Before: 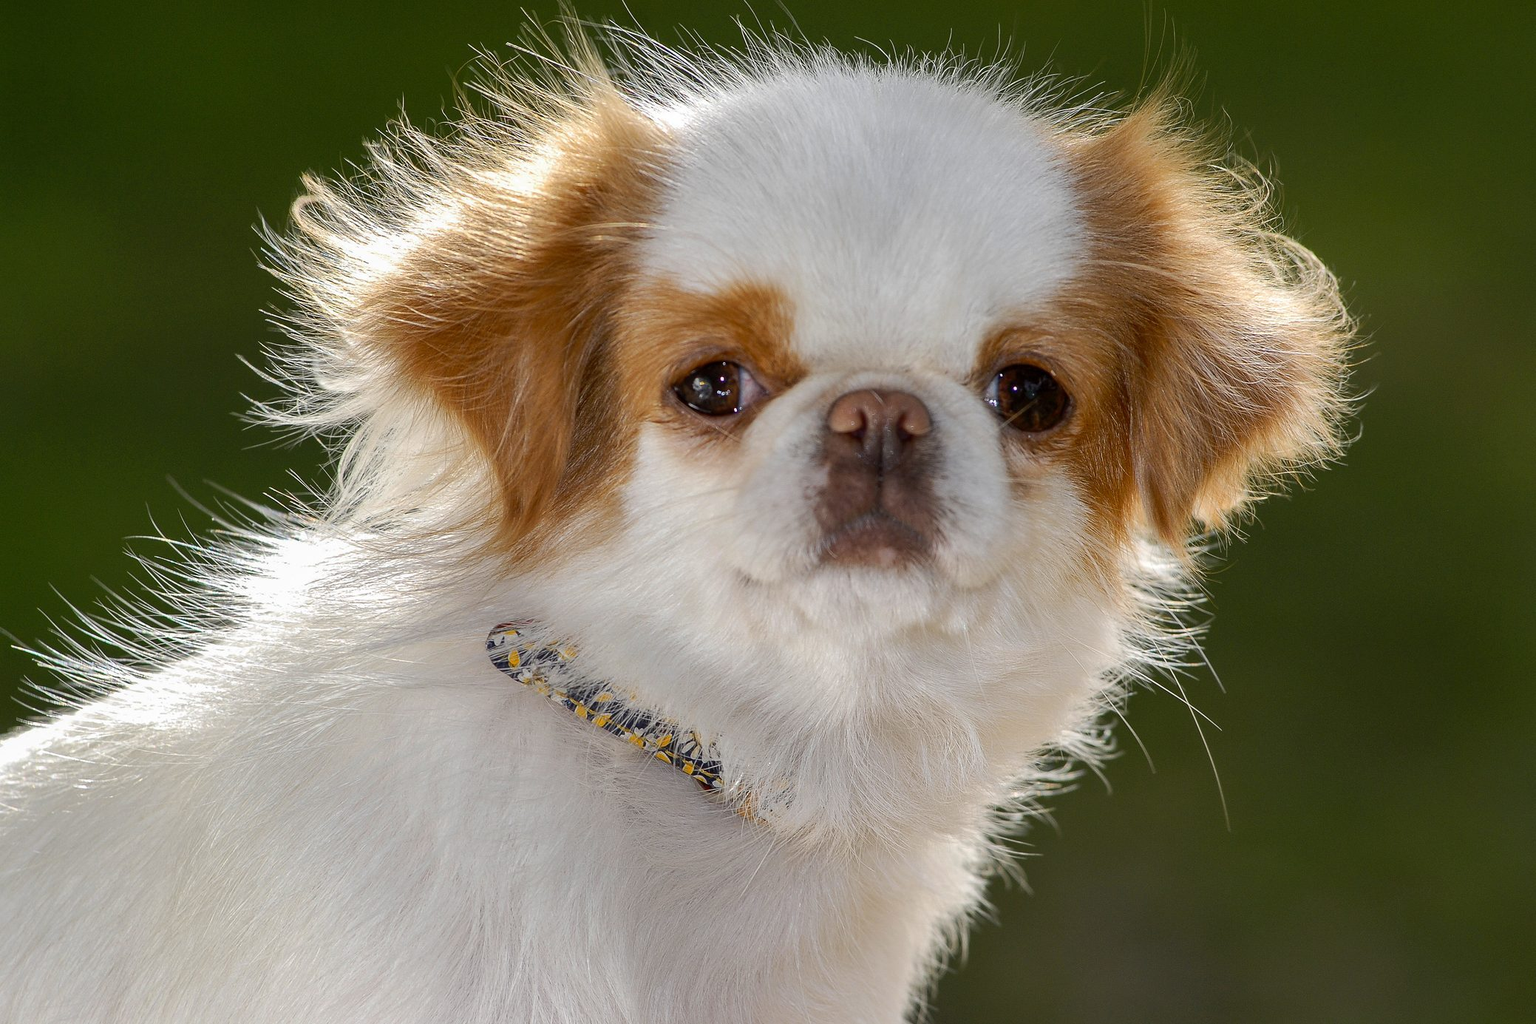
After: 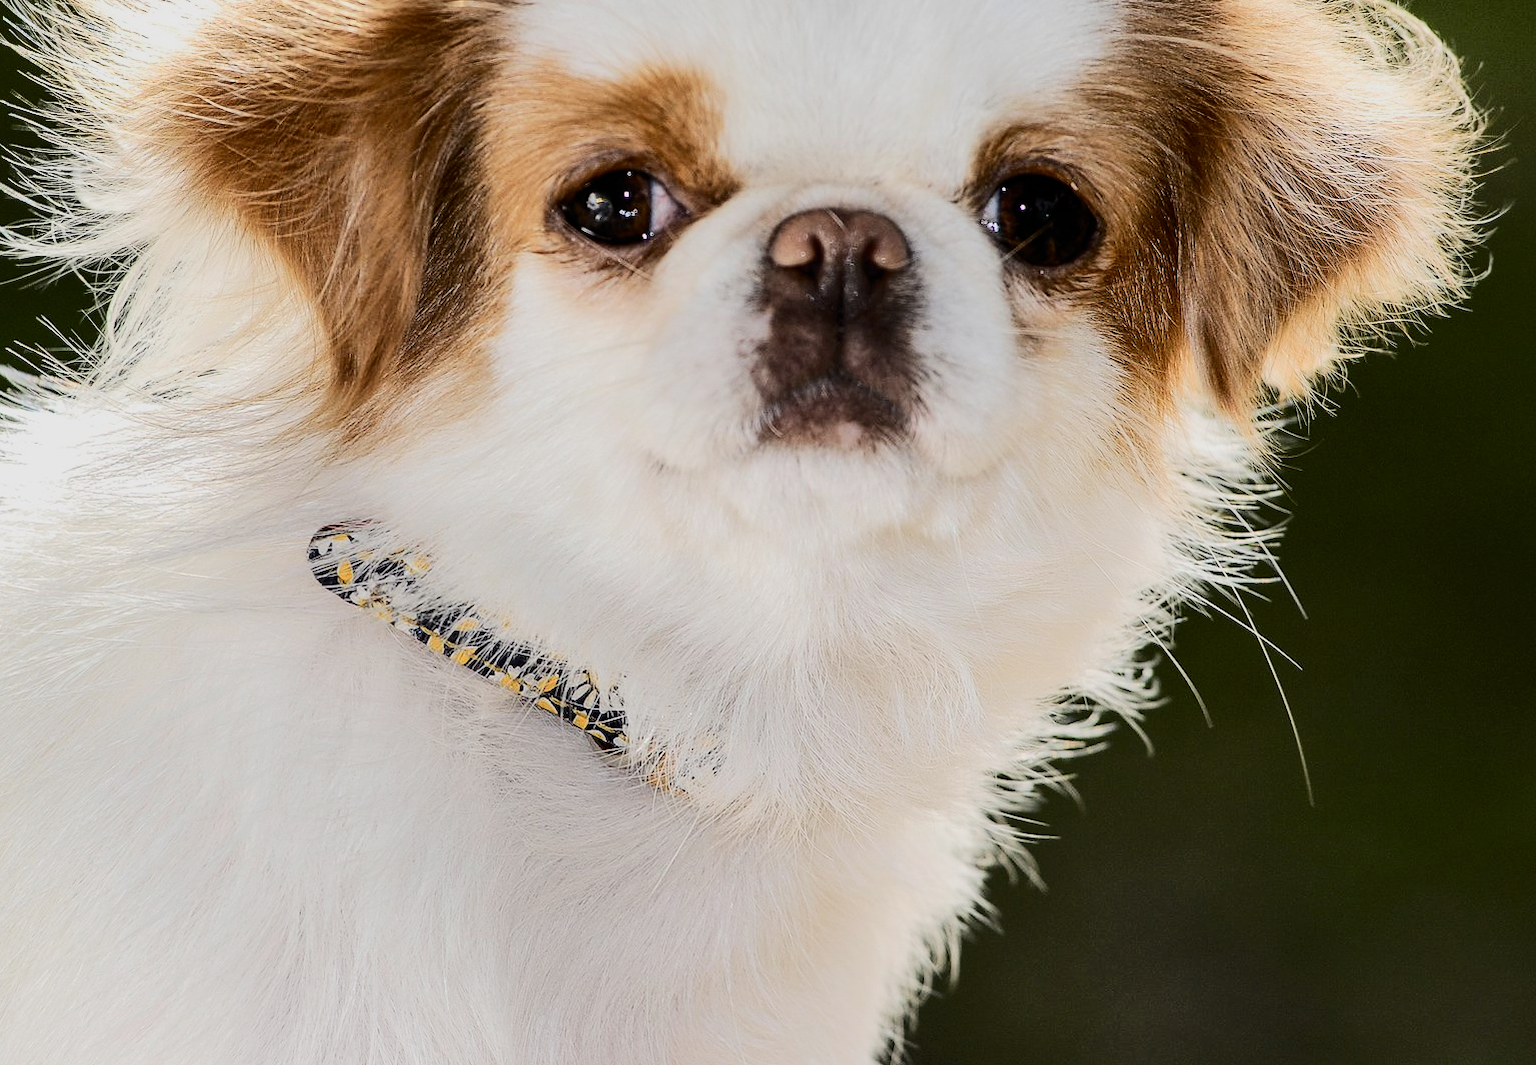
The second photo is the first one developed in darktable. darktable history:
crop: left 16.857%, top 23.023%, right 9.13%
filmic rgb: black relative exposure -7.65 EV, white relative exposure 4.56 EV, threshold 3.02 EV, hardness 3.61, add noise in highlights 0.001, preserve chrominance luminance Y, color science v3 (2019), use custom middle-gray values true, contrast in highlights soft, enable highlight reconstruction true
tone curve: curves: ch0 [(0, 0) (0.003, 0.002) (0.011, 0.008) (0.025, 0.017) (0.044, 0.027) (0.069, 0.037) (0.1, 0.052) (0.136, 0.074) (0.177, 0.11) (0.224, 0.155) (0.277, 0.237) (0.335, 0.34) (0.399, 0.467) (0.468, 0.584) (0.543, 0.683) (0.623, 0.762) (0.709, 0.827) (0.801, 0.888) (0.898, 0.947) (1, 1)], color space Lab, independent channels, preserve colors none
